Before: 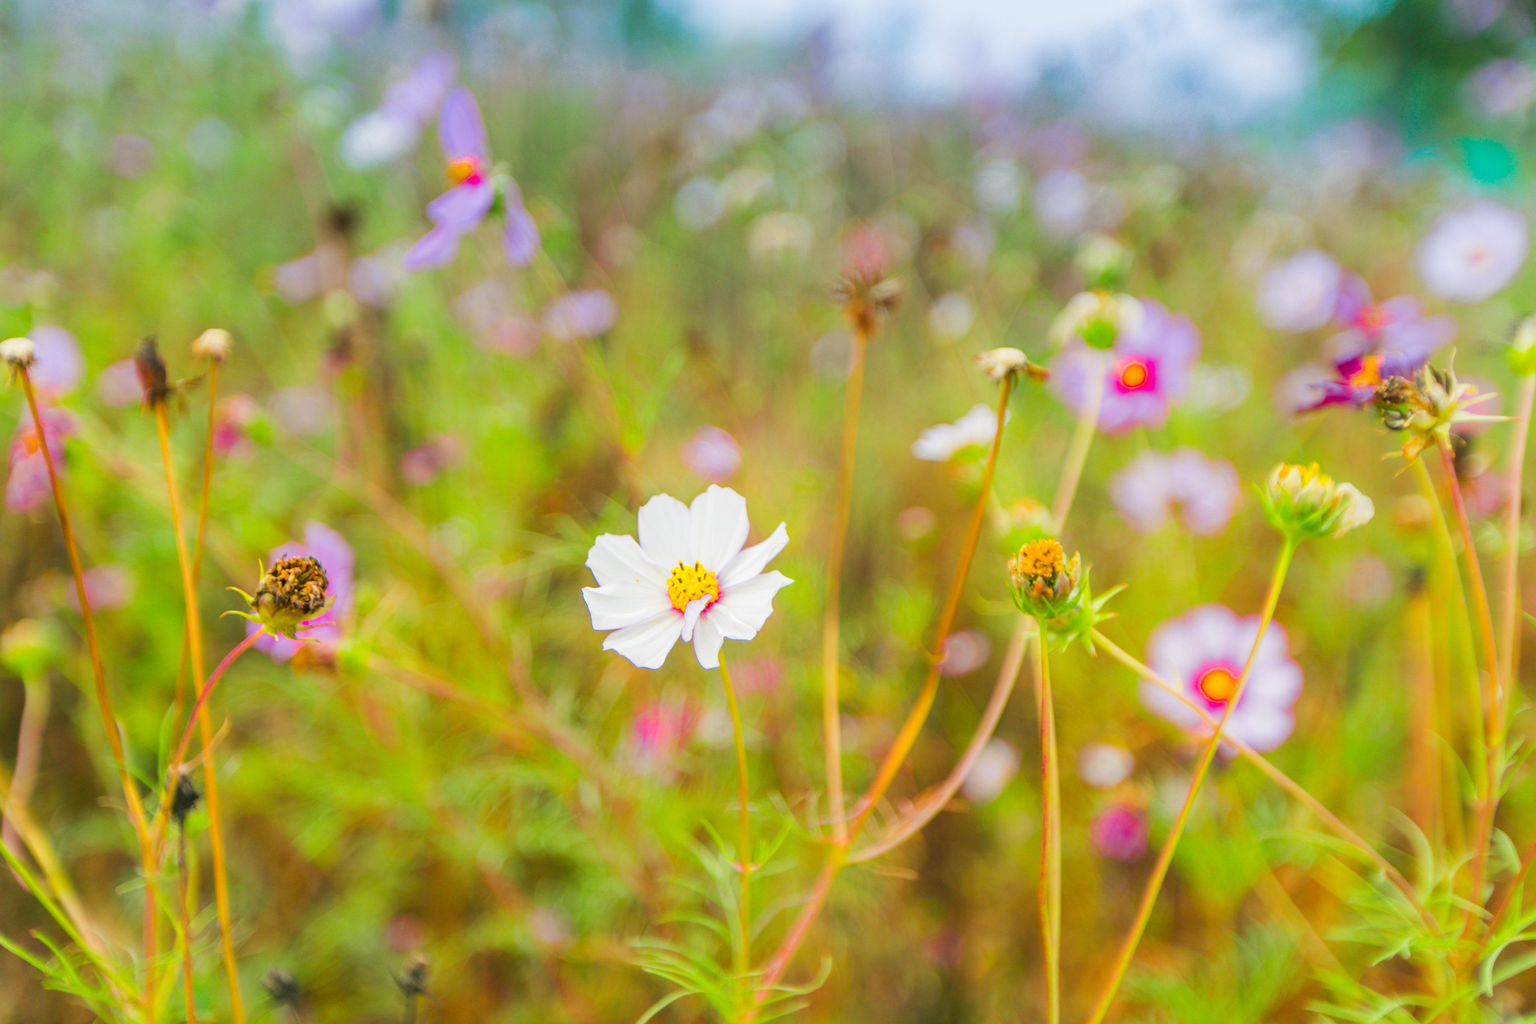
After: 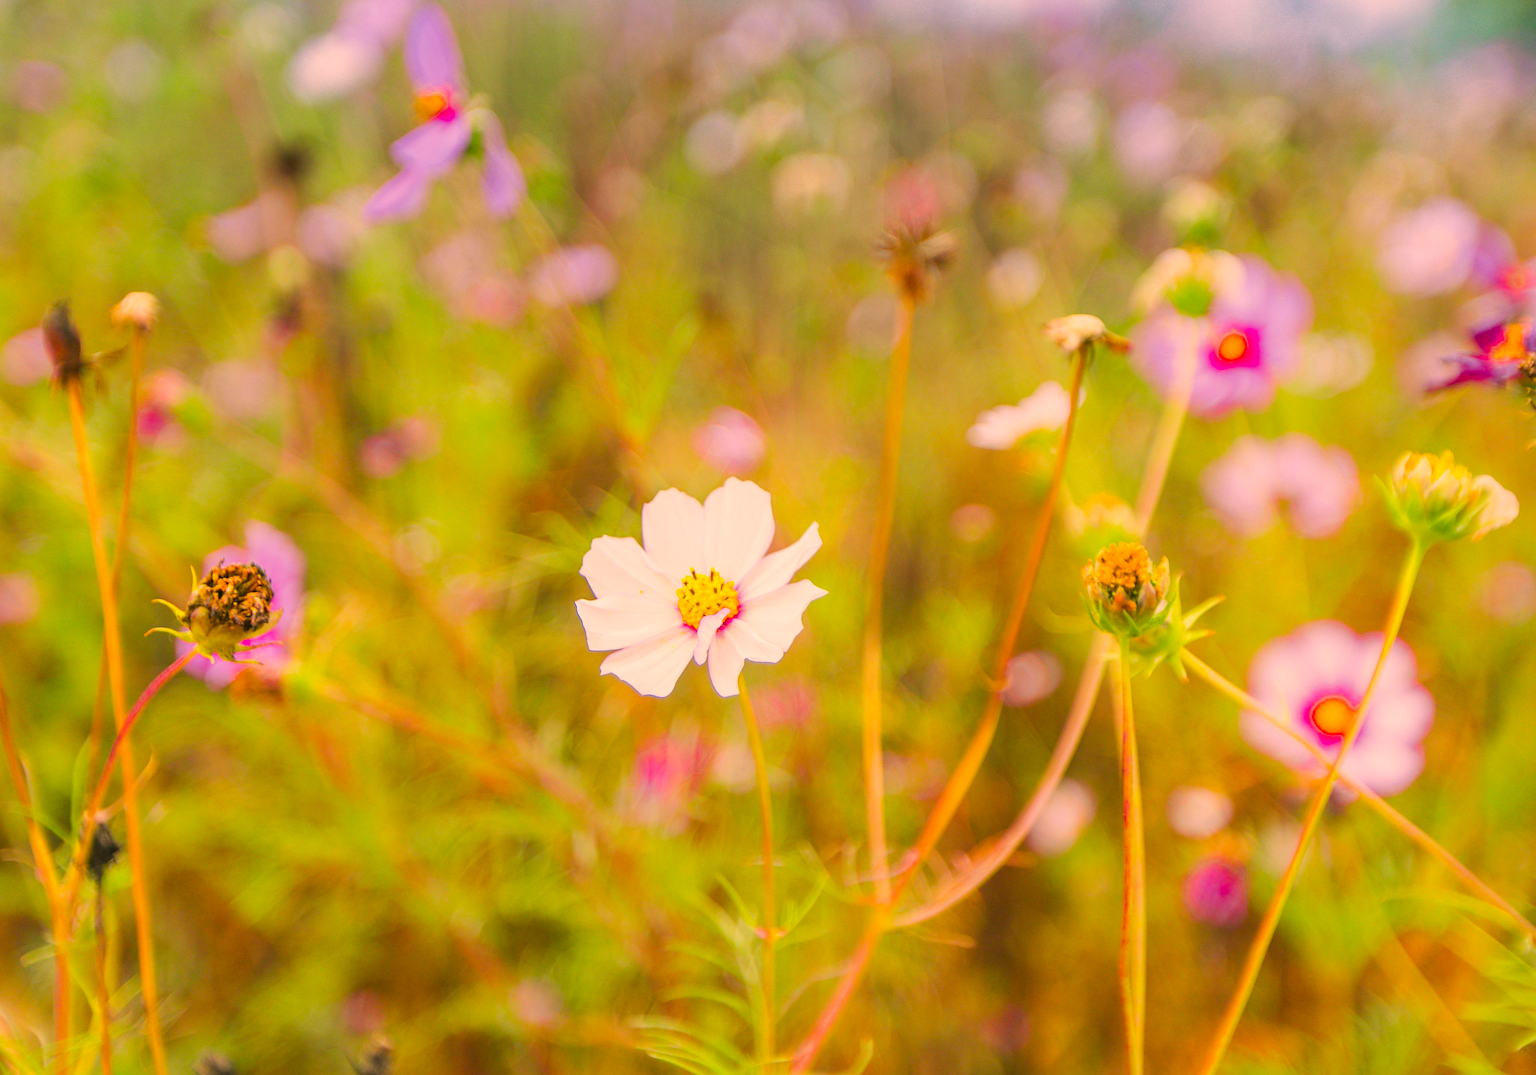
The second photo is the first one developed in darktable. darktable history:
sharpen: on, module defaults
color correction: highlights a* 21.88, highlights b* 22.25
exposure: compensate highlight preservation false
crop: left 6.446%, top 8.188%, right 9.538%, bottom 3.548%
